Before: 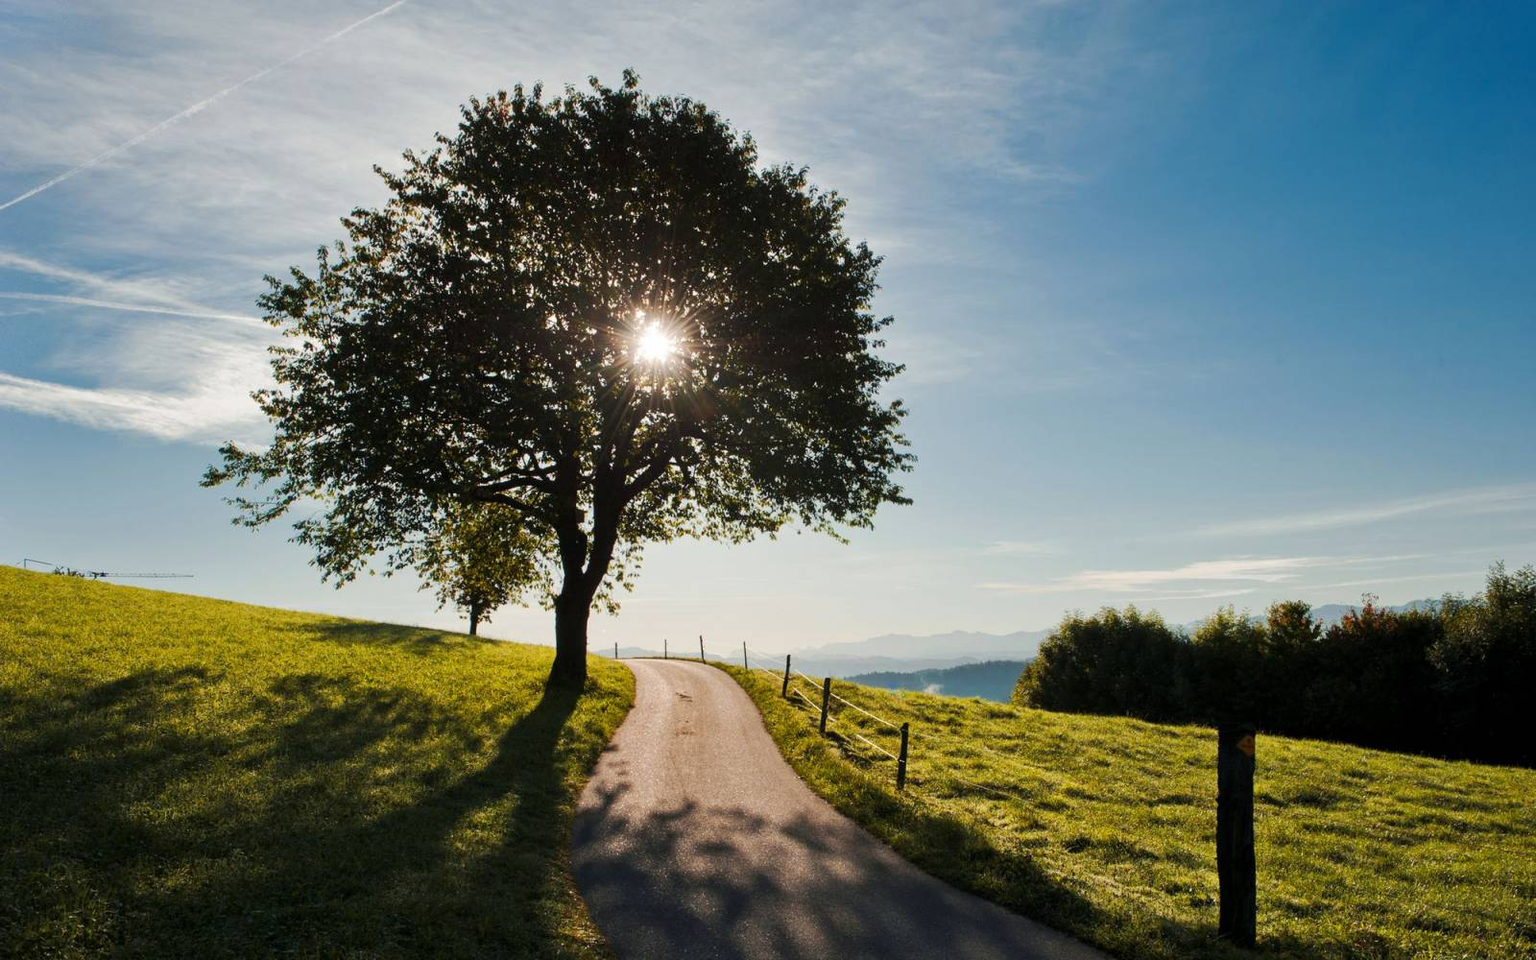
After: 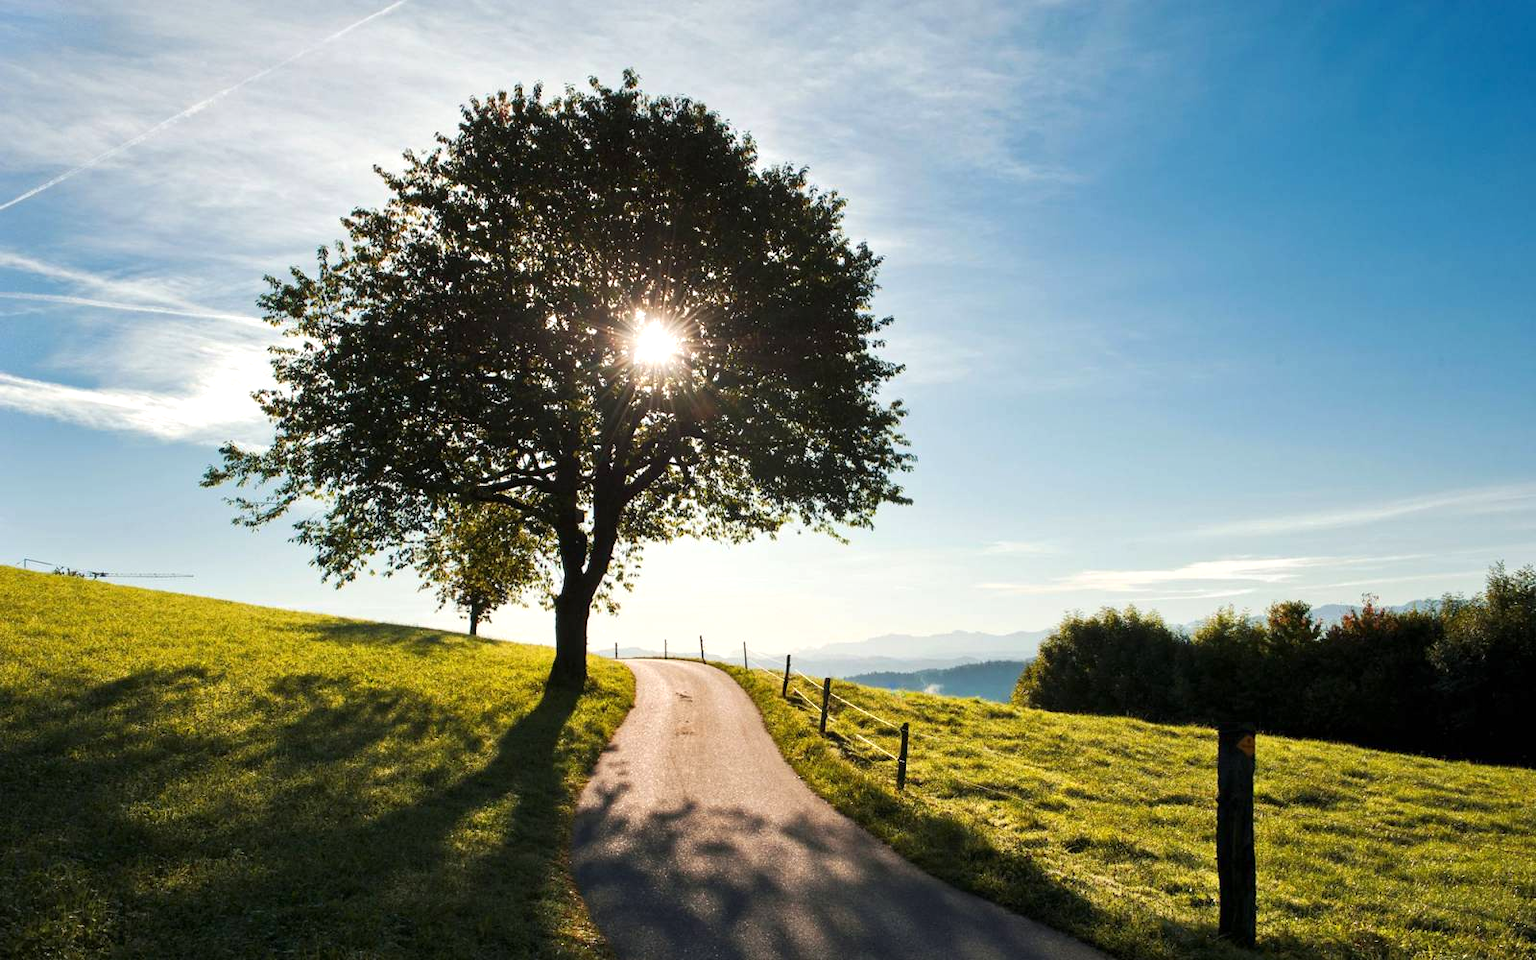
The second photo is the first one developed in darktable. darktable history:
exposure: exposure 0.496 EV, compensate highlight preservation false
